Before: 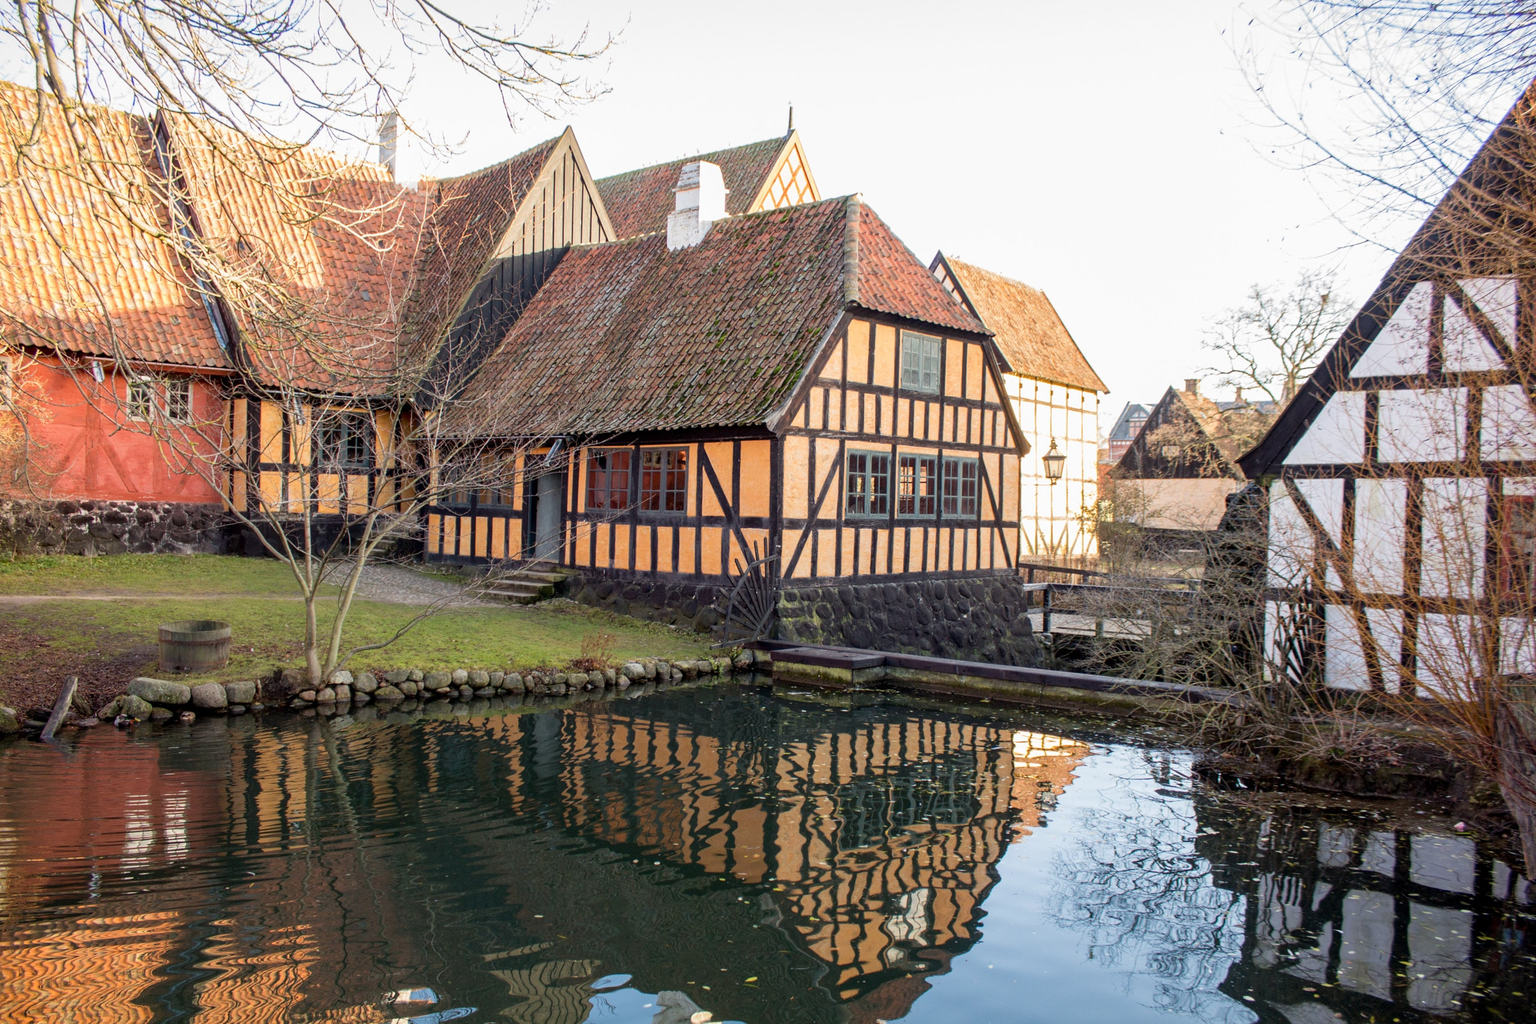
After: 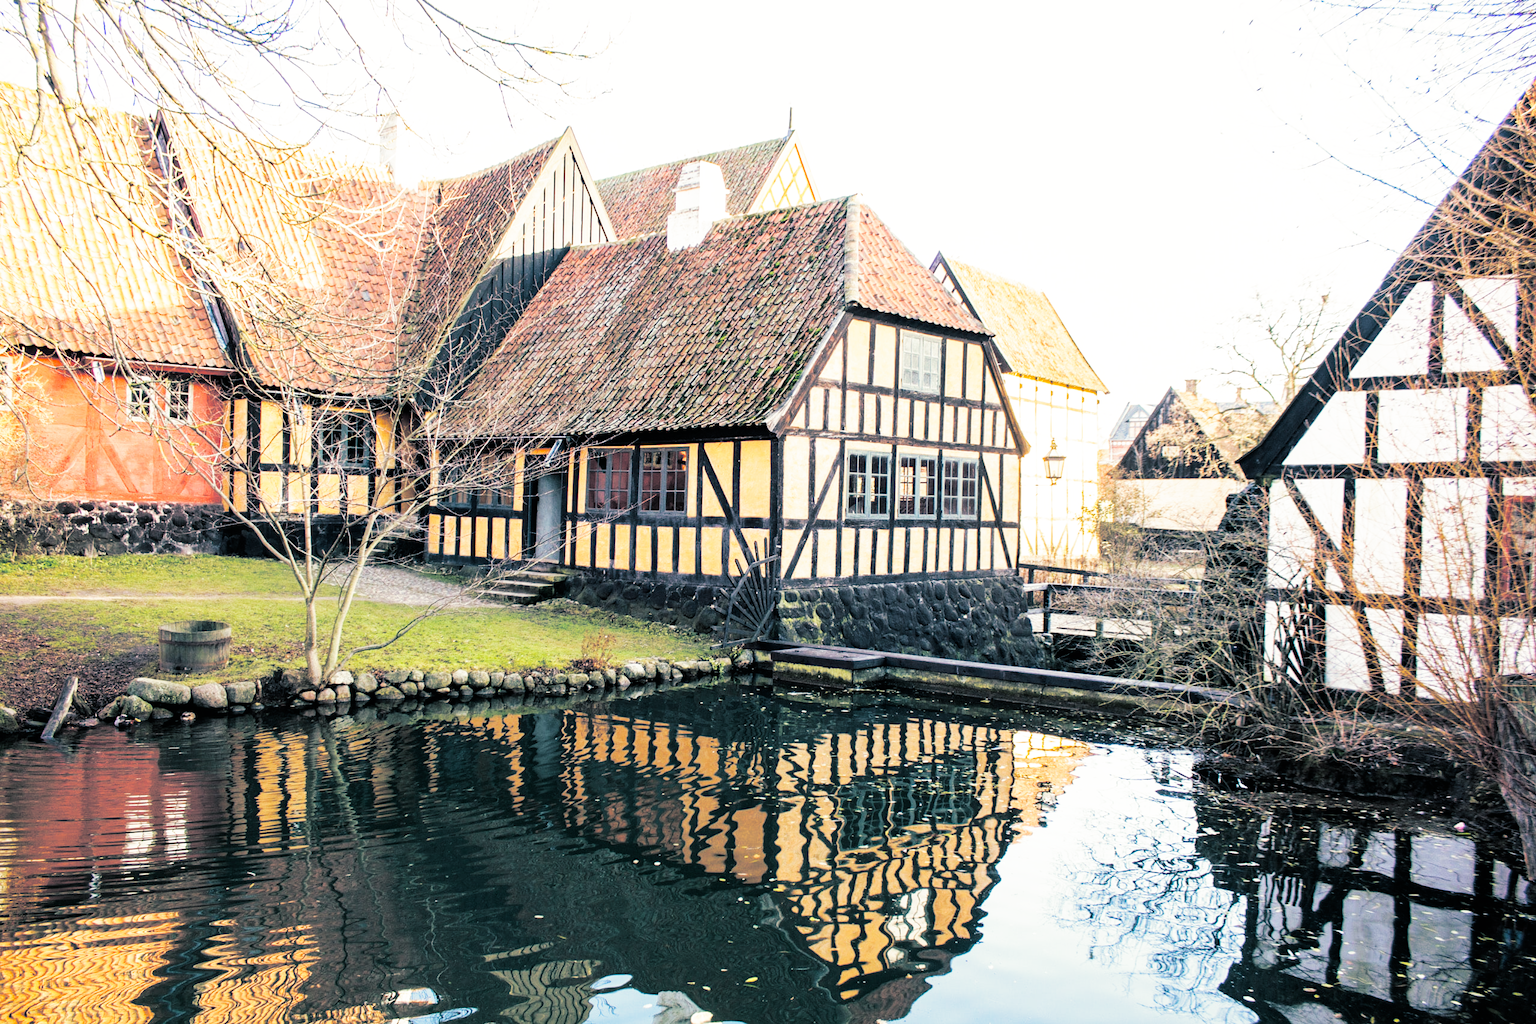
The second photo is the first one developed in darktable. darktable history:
split-toning: shadows › hue 205.2°, shadows › saturation 0.43, highlights › hue 54°, highlights › saturation 0.54
base curve: curves: ch0 [(0, 0) (0.007, 0.004) (0.027, 0.03) (0.046, 0.07) (0.207, 0.54) (0.442, 0.872) (0.673, 0.972) (1, 1)], preserve colors none
